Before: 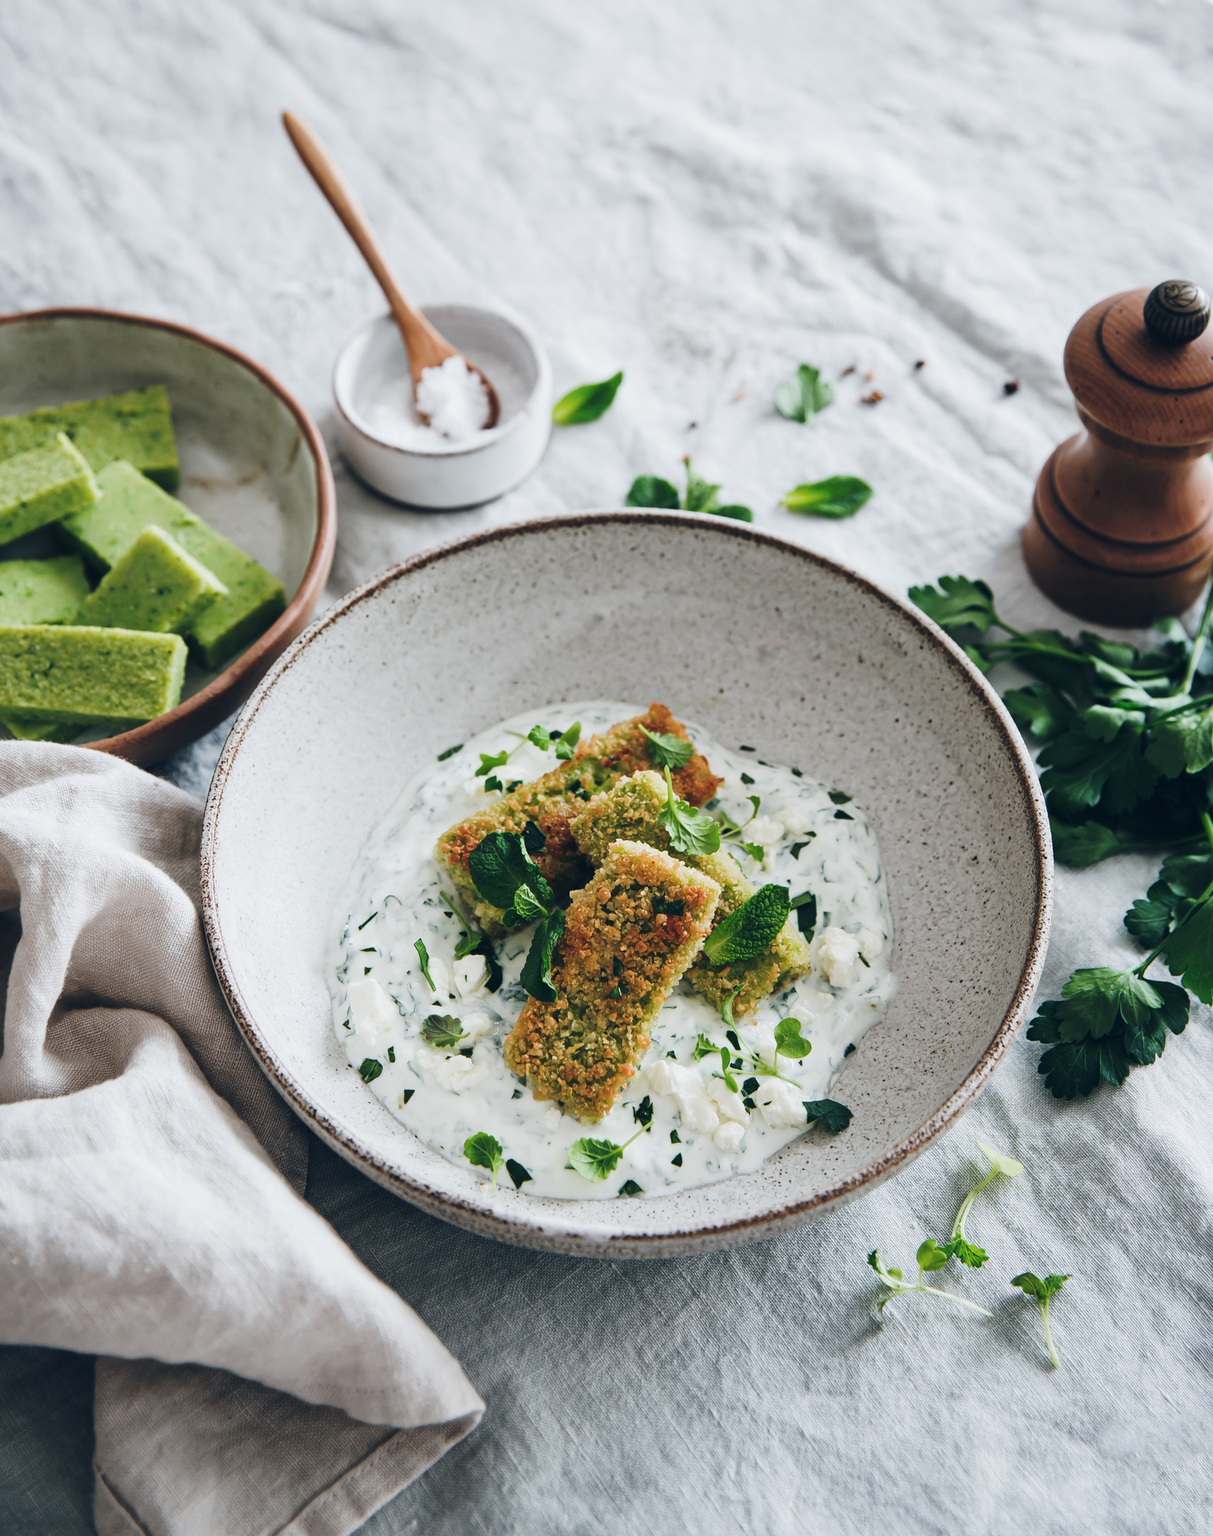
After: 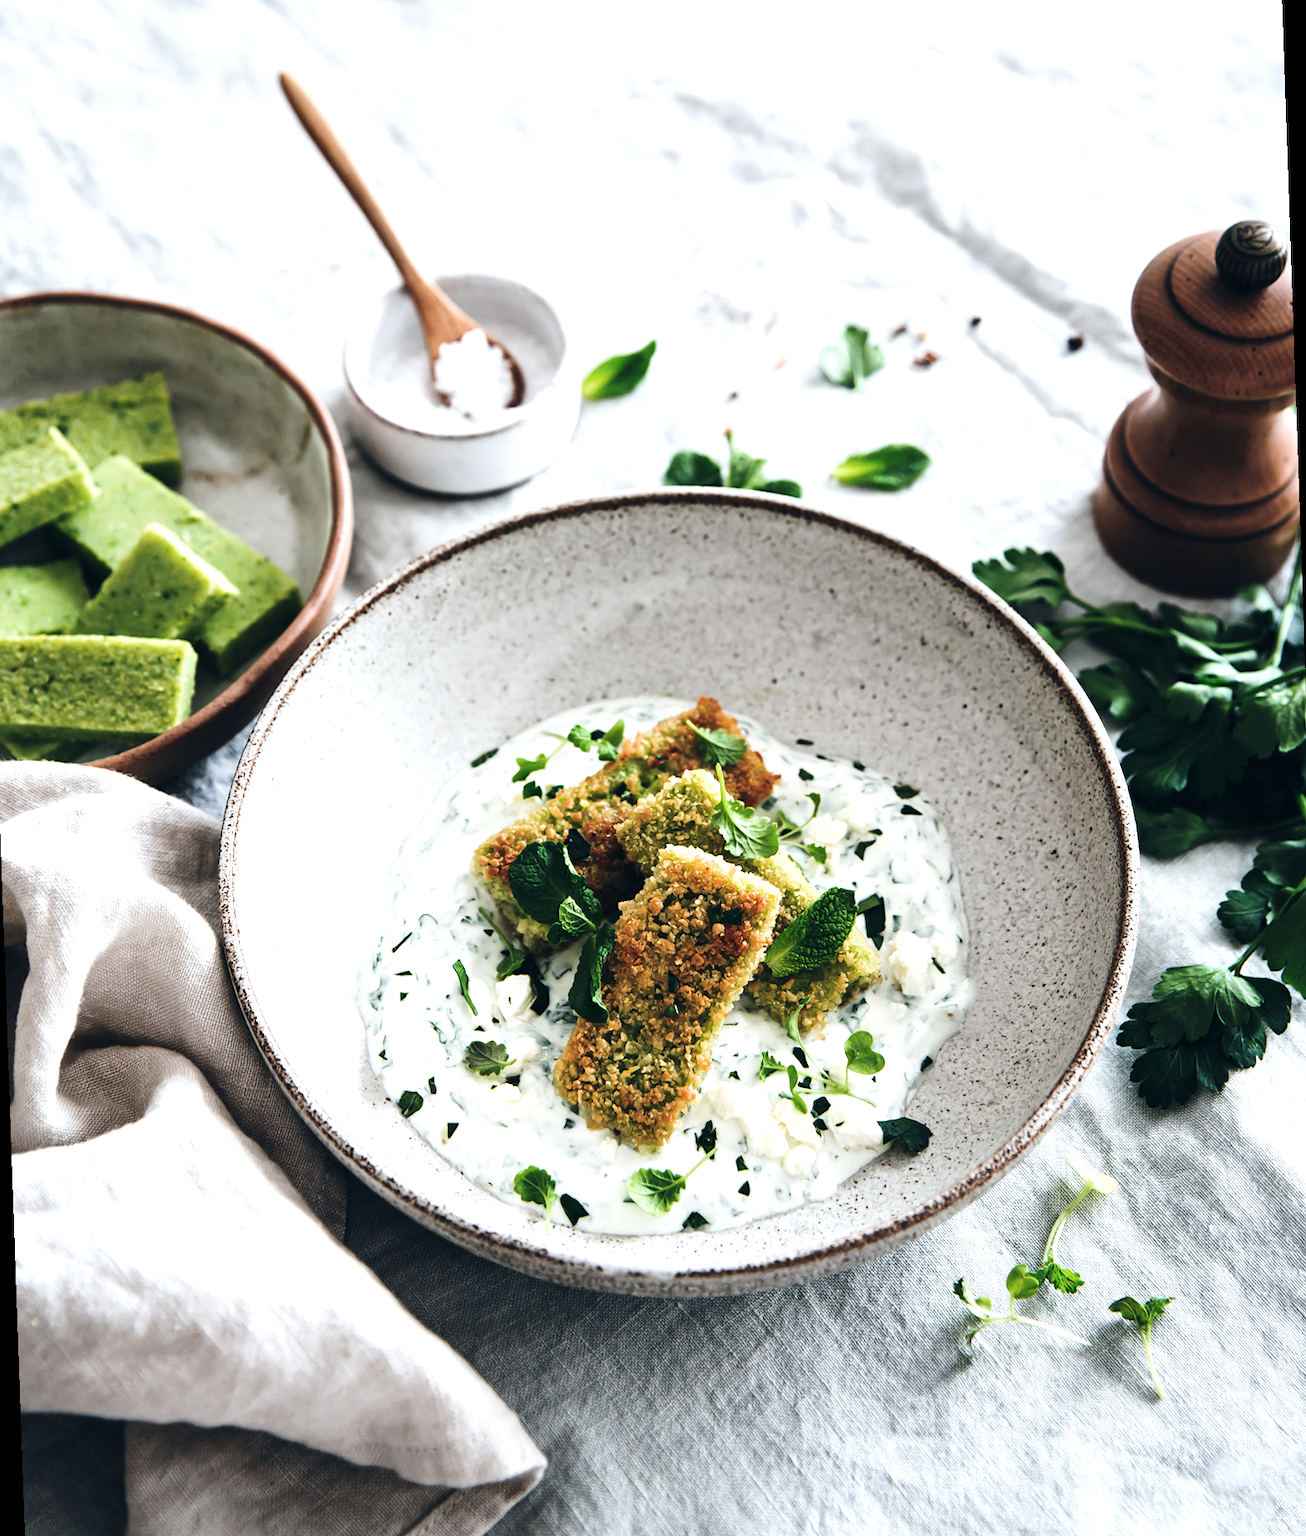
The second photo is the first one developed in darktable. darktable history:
tone equalizer: -8 EV -0.75 EV, -7 EV -0.7 EV, -6 EV -0.6 EV, -5 EV -0.4 EV, -3 EV 0.4 EV, -2 EV 0.6 EV, -1 EV 0.7 EV, +0 EV 0.75 EV, edges refinement/feathering 500, mask exposure compensation -1.57 EV, preserve details no
rotate and perspective: rotation -2°, crop left 0.022, crop right 0.978, crop top 0.049, crop bottom 0.951
